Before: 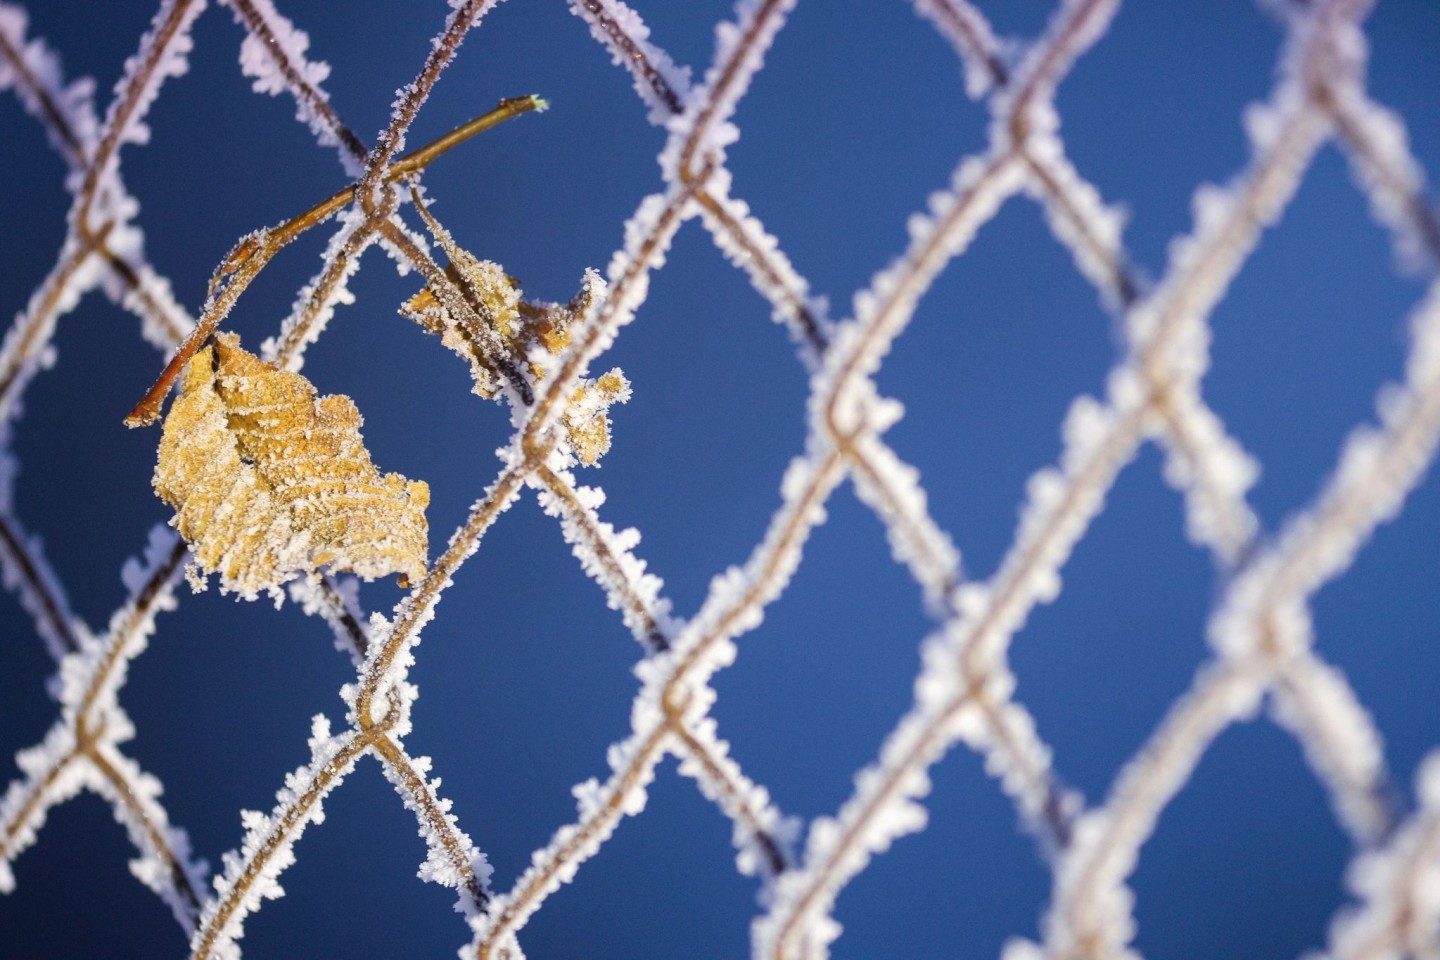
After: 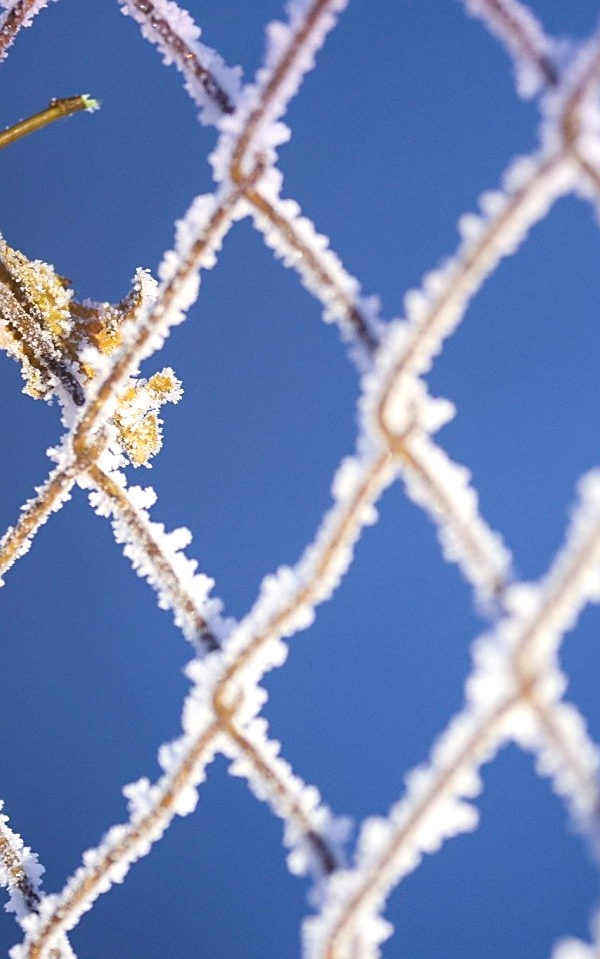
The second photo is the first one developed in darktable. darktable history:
crop: left 31.229%, right 27.105%
local contrast: highlights 68%, shadows 68%, detail 82%, midtone range 0.325
exposure: black level correction 0, exposure 0.5 EV, compensate exposure bias true, compensate highlight preservation false
sharpen: on, module defaults
